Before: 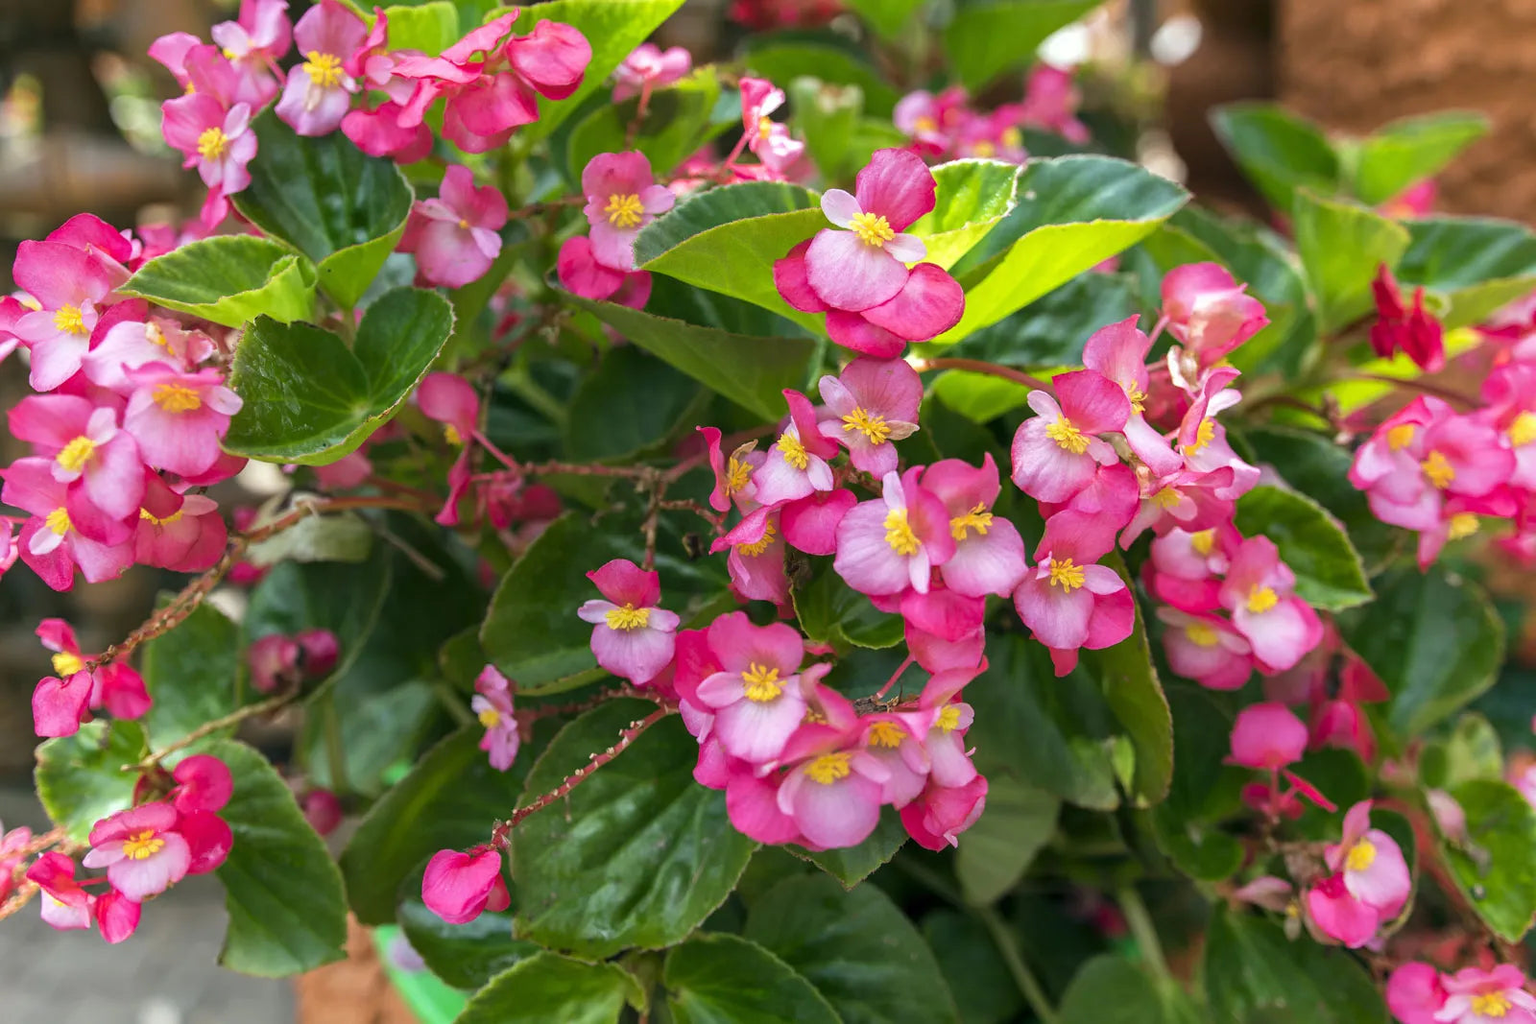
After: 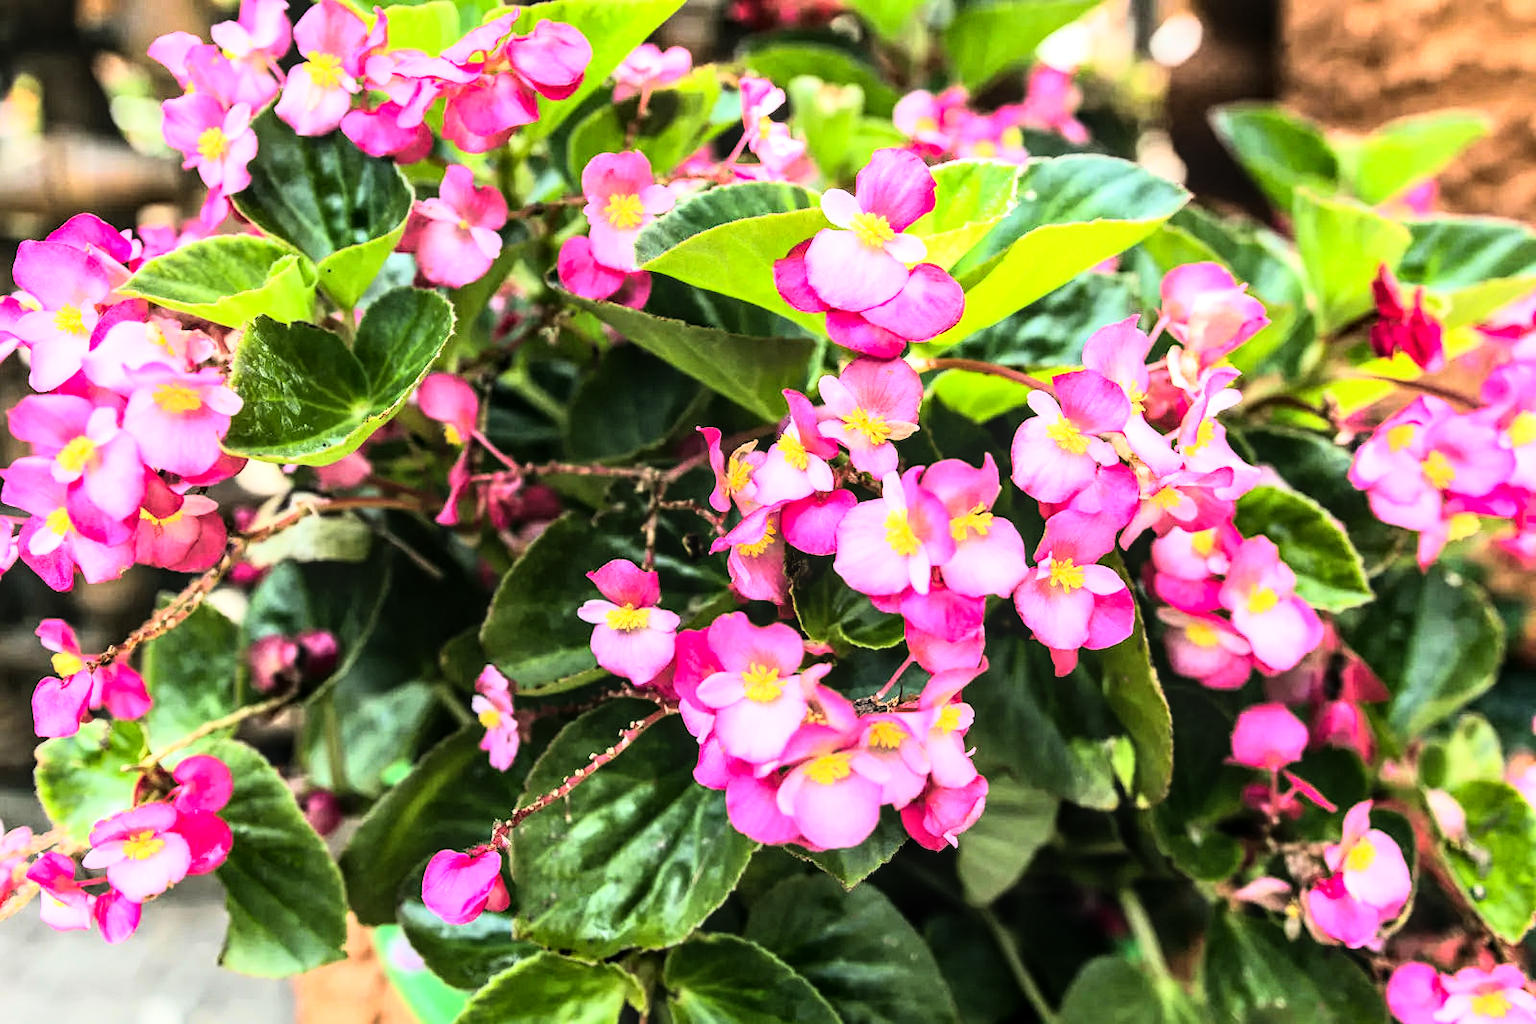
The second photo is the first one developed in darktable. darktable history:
tone equalizer: -8 EV -0.417 EV, -7 EV -0.389 EV, -6 EV -0.333 EV, -5 EV -0.222 EV, -3 EV 0.222 EV, -2 EV 0.333 EV, -1 EV 0.389 EV, +0 EV 0.417 EV, edges refinement/feathering 500, mask exposure compensation -1.57 EV, preserve details no
local contrast: on, module defaults
rgb curve: curves: ch0 [(0, 0) (0.21, 0.15) (0.24, 0.21) (0.5, 0.75) (0.75, 0.96) (0.89, 0.99) (1, 1)]; ch1 [(0, 0.02) (0.21, 0.13) (0.25, 0.2) (0.5, 0.67) (0.75, 0.9) (0.89, 0.97) (1, 1)]; ch2 [(0, 0.02) (0.21, 0.13) (0.25, 0.2) (0.5, 0.67) (0.75, 0.9) (0.89, 0.97) (1, 1)], compensate middle gray true
